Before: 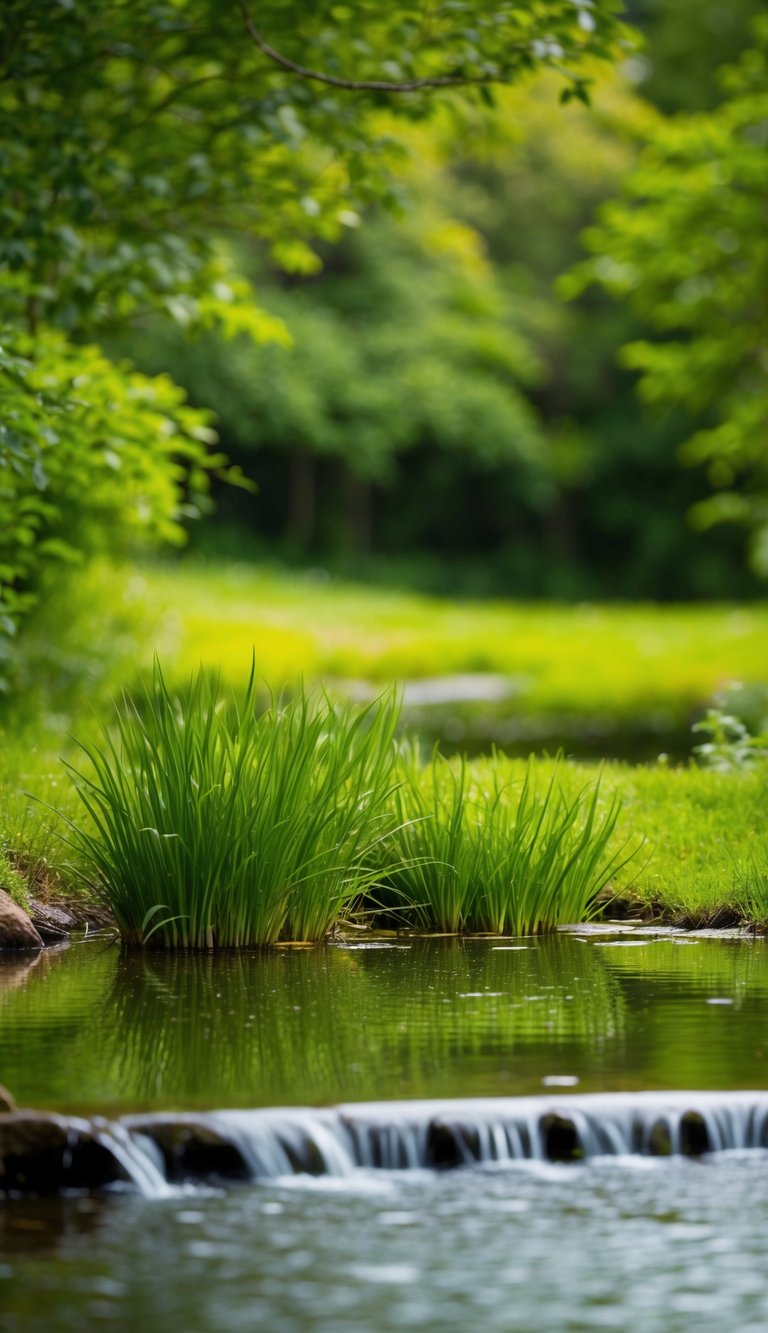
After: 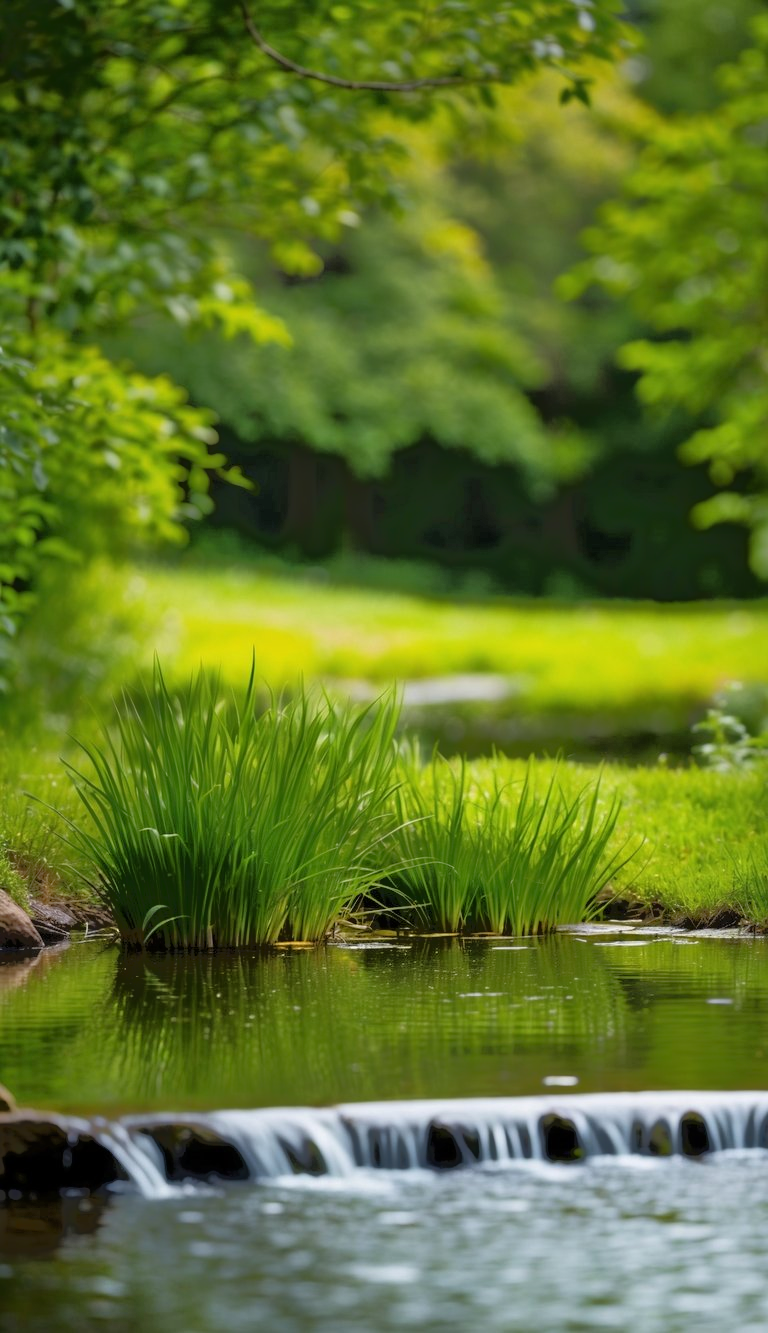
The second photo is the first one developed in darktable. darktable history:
tone equalizer: -7 EV -0.598 EV, -6 EV 1.04 EV, -5 EV -0.451 EV, -4 EV 0.401 EV, -3 EV 0.417 EV, -2 EV 0.149 EV, -1 EV -0.149 EV, +0 EV -0.389 EV
